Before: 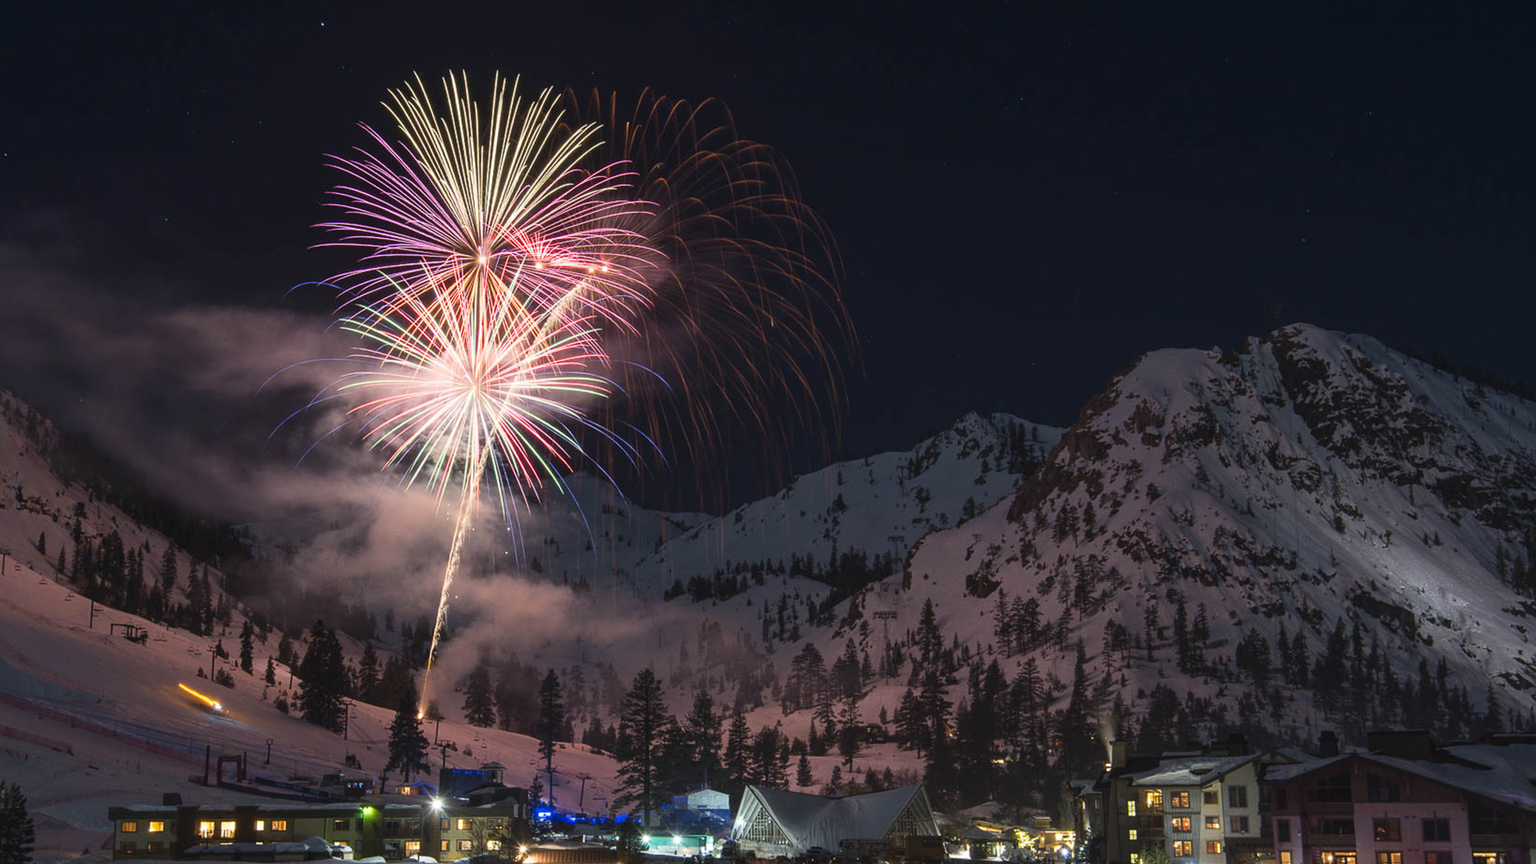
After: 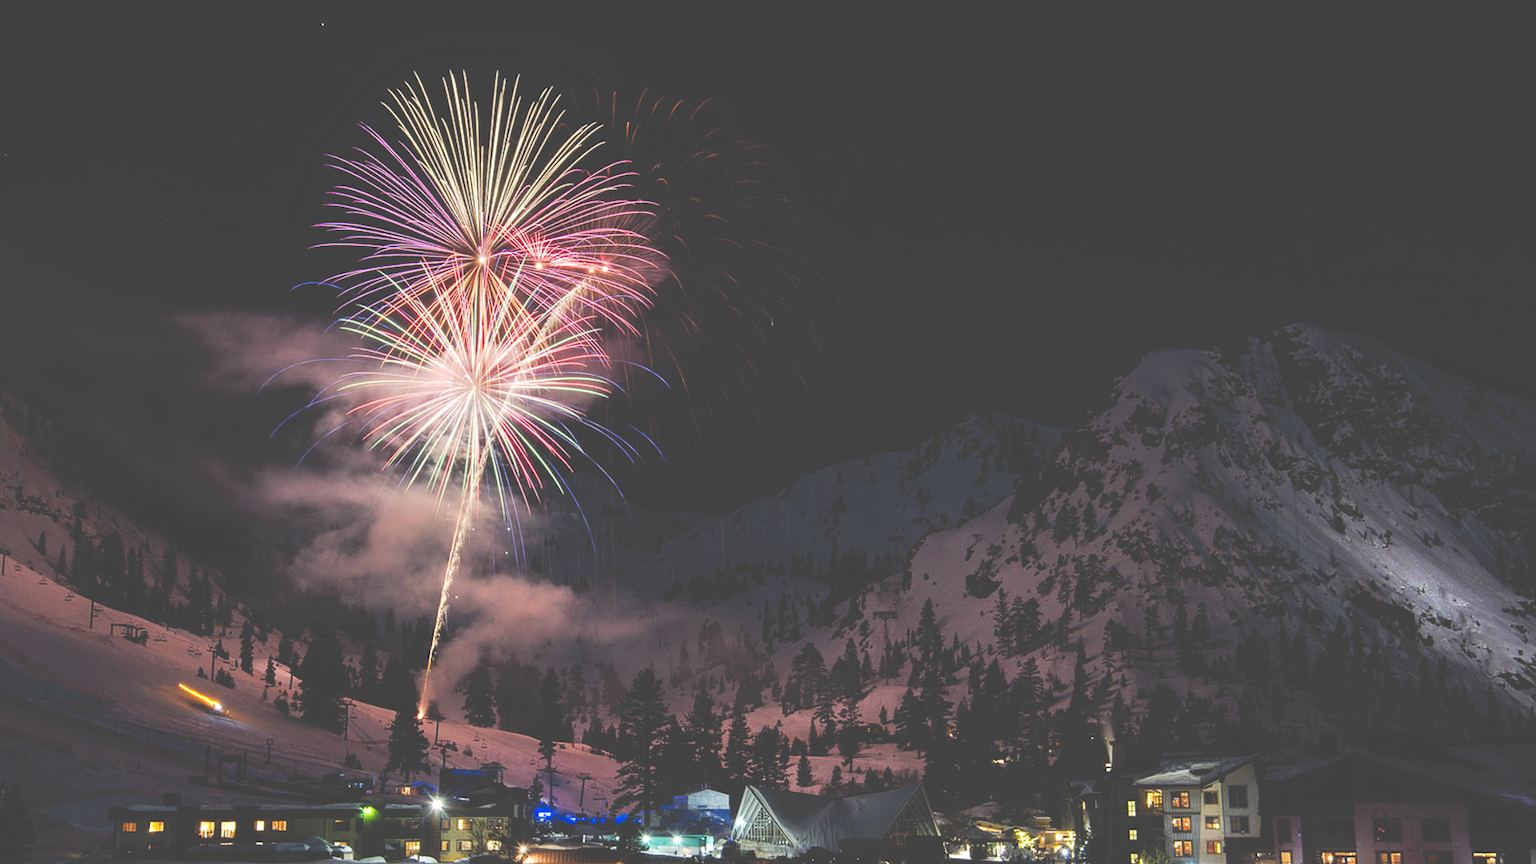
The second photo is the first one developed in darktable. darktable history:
levels: levels [0.026, 0.507, 0.987]
tone equalizer: -8 EV 0.001 EV, -7 EV -0.004 EV, -6 EV 0.009 EV, -5 EV 0.032 EV, -4 EV 0.276 EV, -3 EV 0.644 EV, -2 EV 0.584 EV, -1 EV 0.187 EV, +0 EV 0.024 EV
tone curve: curves: ch0 [(0, 0) (0.003, 0.284) (0.011, 0.284) (0.025, 0.288) (0.044, 0.29) (0.069, 0.292) (0.1, 0.296) (0.136, 0.298) (0.177, 0.305) (0.224, 0.312) (0.277, 0.327) (0.335, 0.362) (0.399, 0.407) (0.468, 0.464) (0.543, 0.537) (0.623, 0.62) (0.709, 0.71) (0.801, 0.79) (0.898, 0.862) (1, 1)], preserve colors none
